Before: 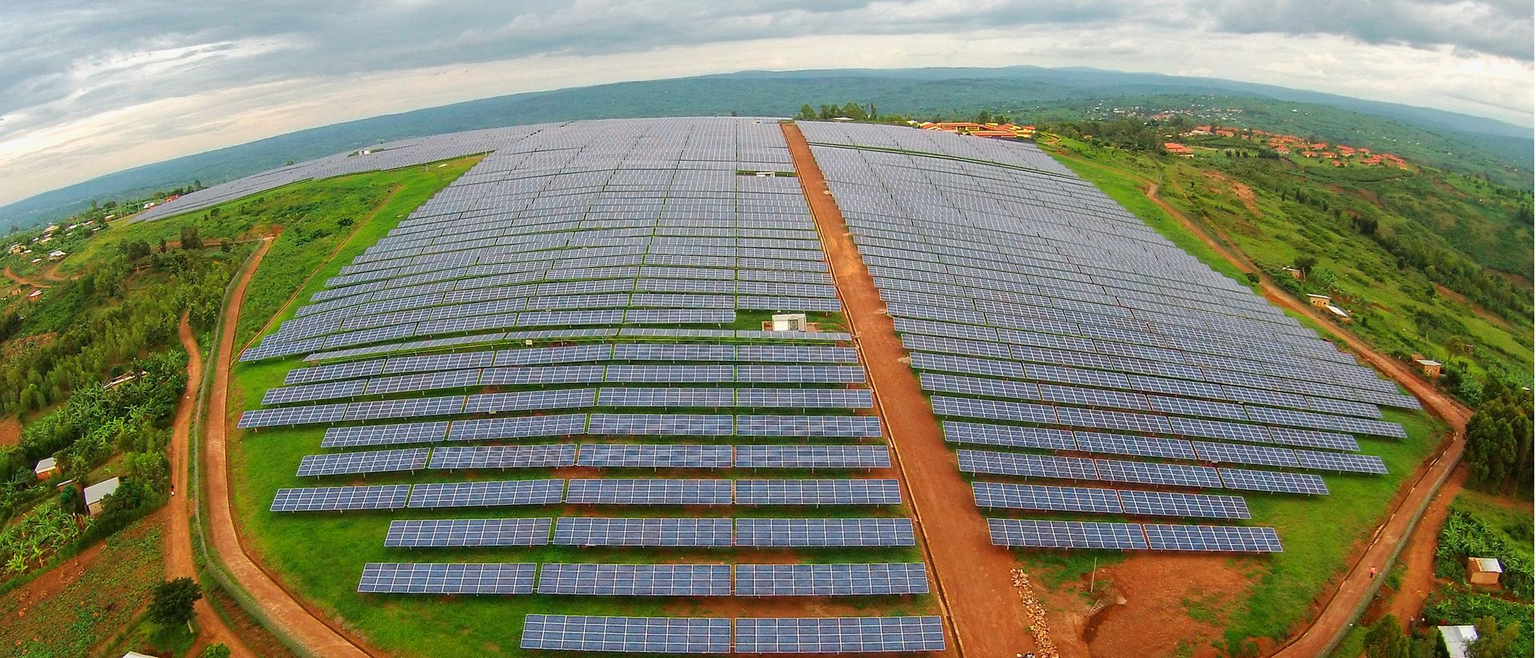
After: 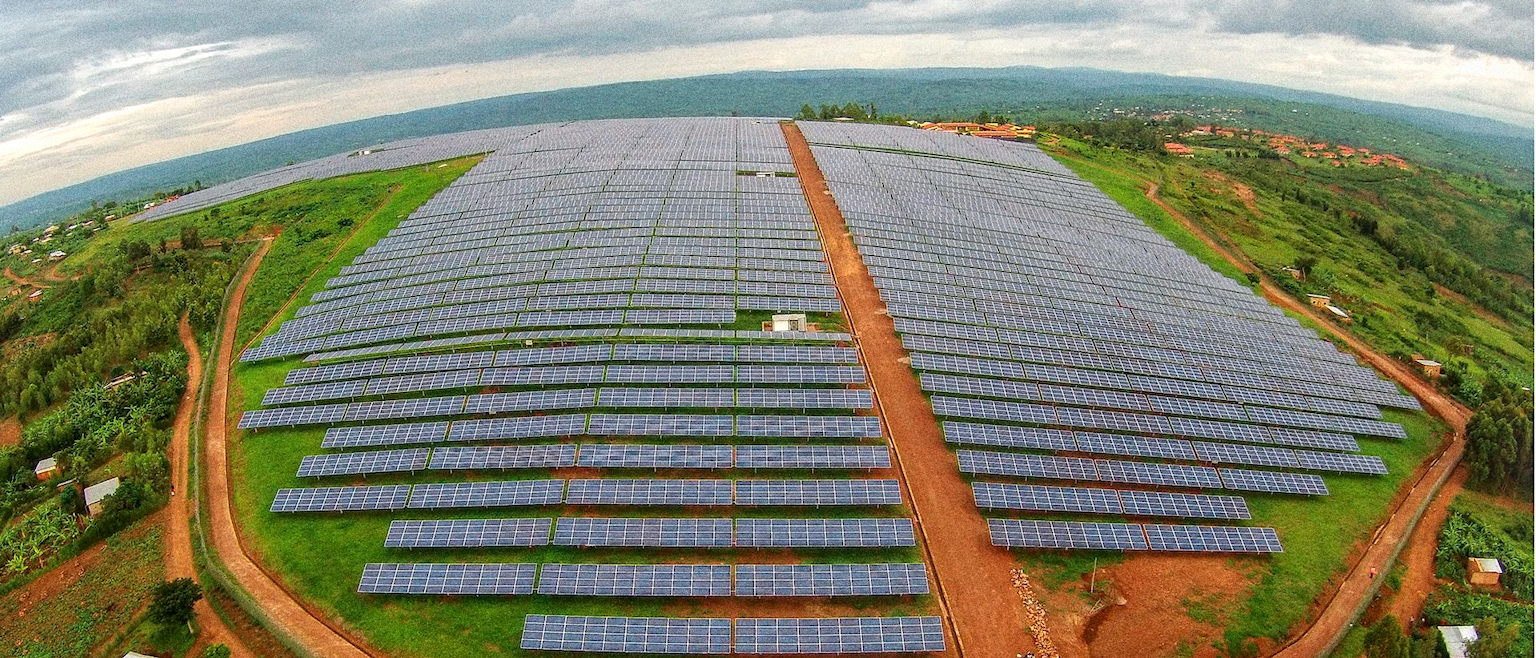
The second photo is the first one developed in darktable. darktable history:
grain: coarseness 14.49 ISO, strength 48.04%, mid-tones bias 35%
local contrast: on, module defaults
